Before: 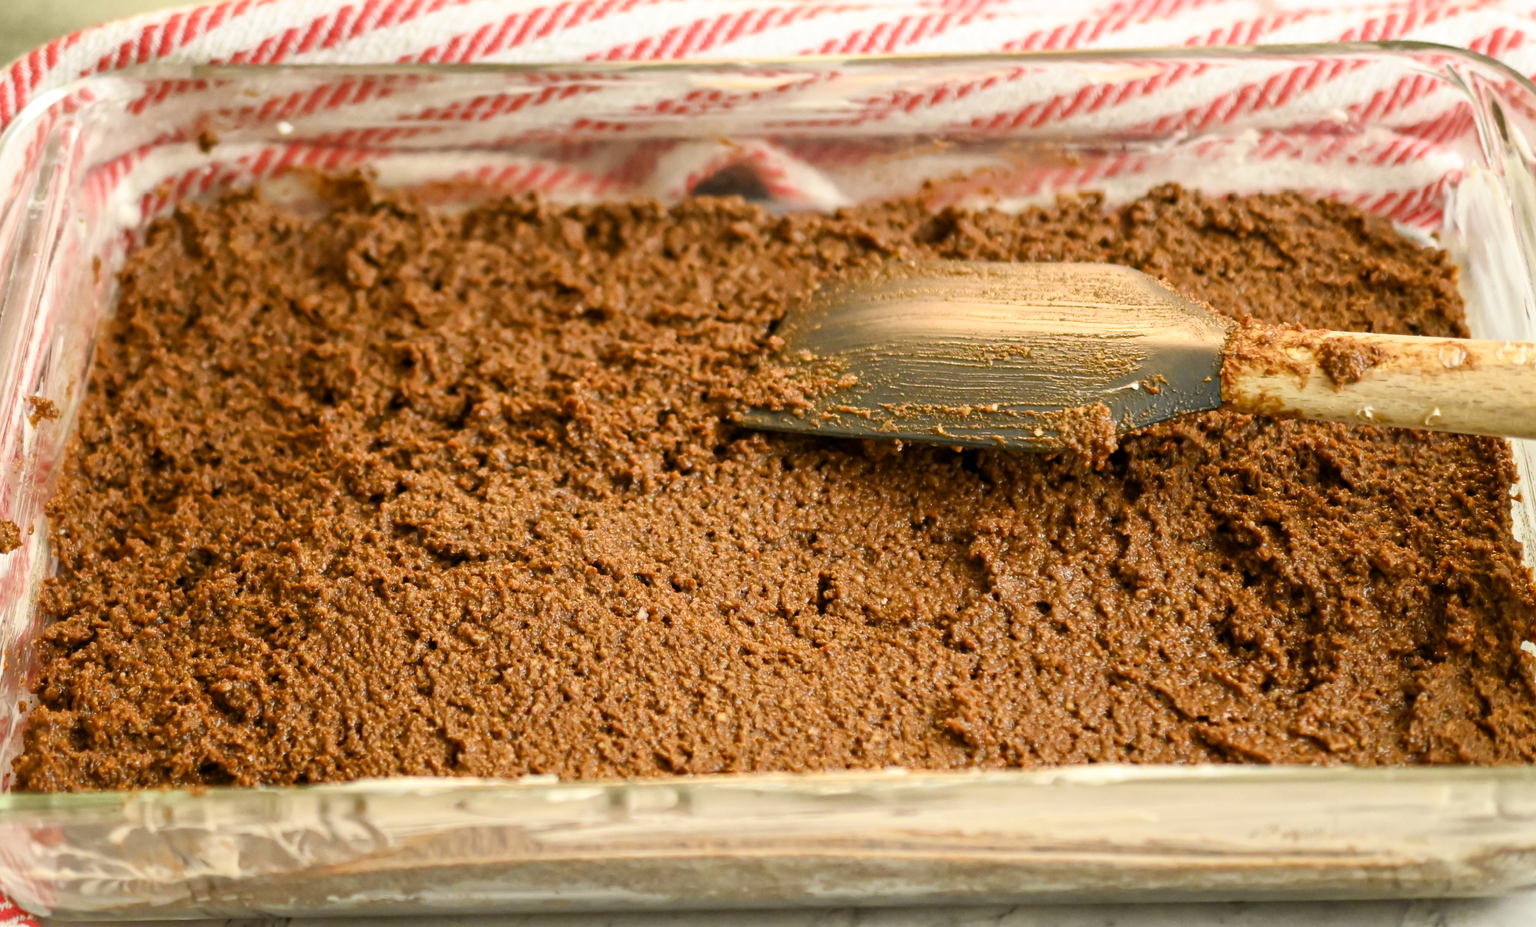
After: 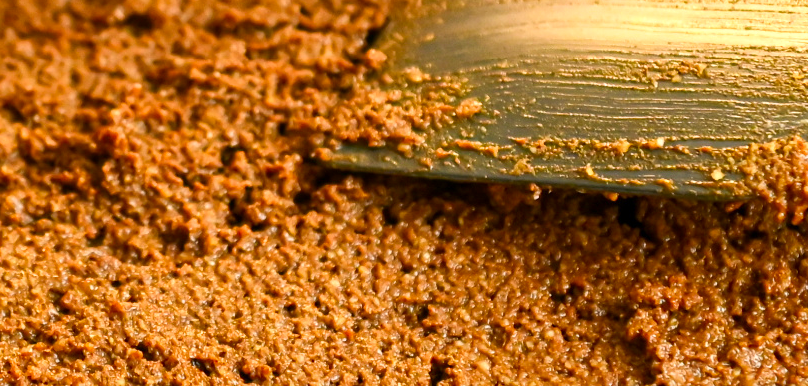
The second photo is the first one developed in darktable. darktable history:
crop: left 31.751%, top 32.172%, right 27.8%, bottom 35.83%
exposure: exposure 0.29 EV, compensate highlight preservation false
contrast brightness saturation: contrast 0.09, saturation 0.28
